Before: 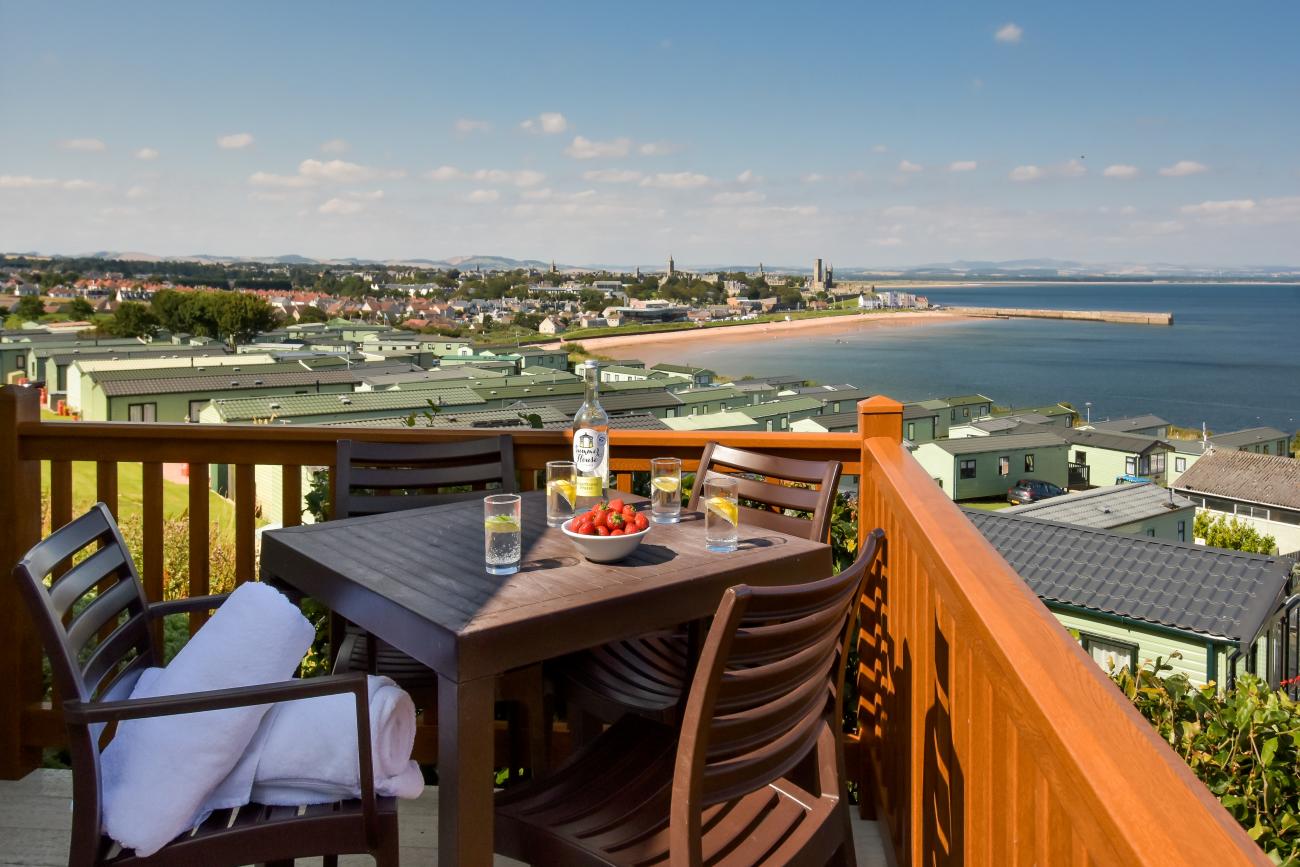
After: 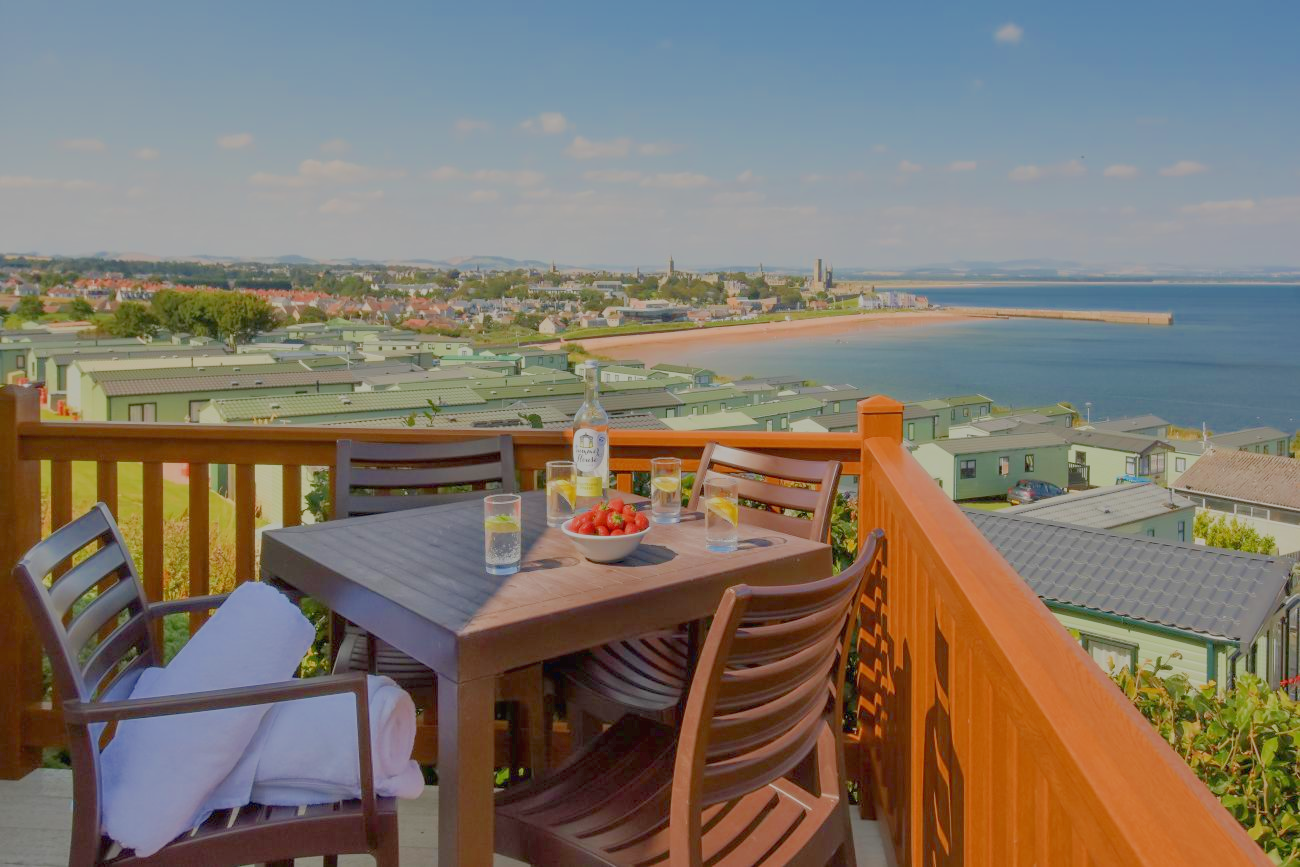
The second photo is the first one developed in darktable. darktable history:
filmic rgb: black relative exposure -16 EV, white relative exposure 8 EV, threshold 3 EV, hardness 4.17, latitude 50%, contrast 0.5, color science v5 (2021), contrast in shadows safe, contrast in highlights safe, enable highlight reconstruction true
exposure: black level correction 0, exposure 0.7 EV, compensate exposure bias true, compensate highlight preservation false
